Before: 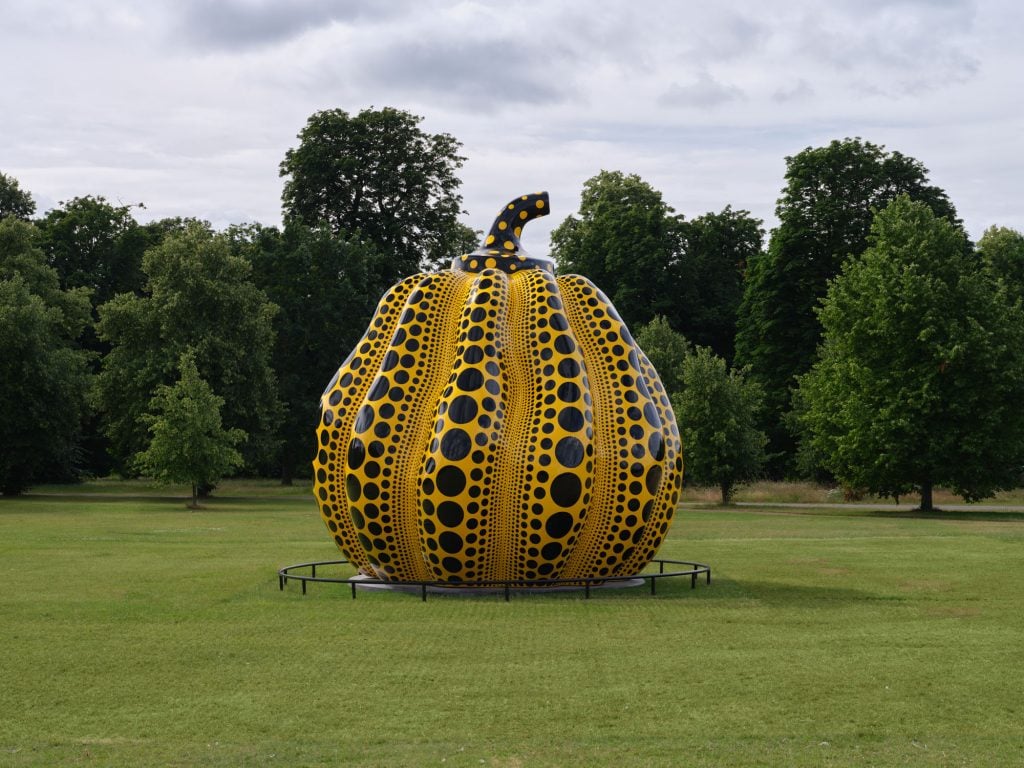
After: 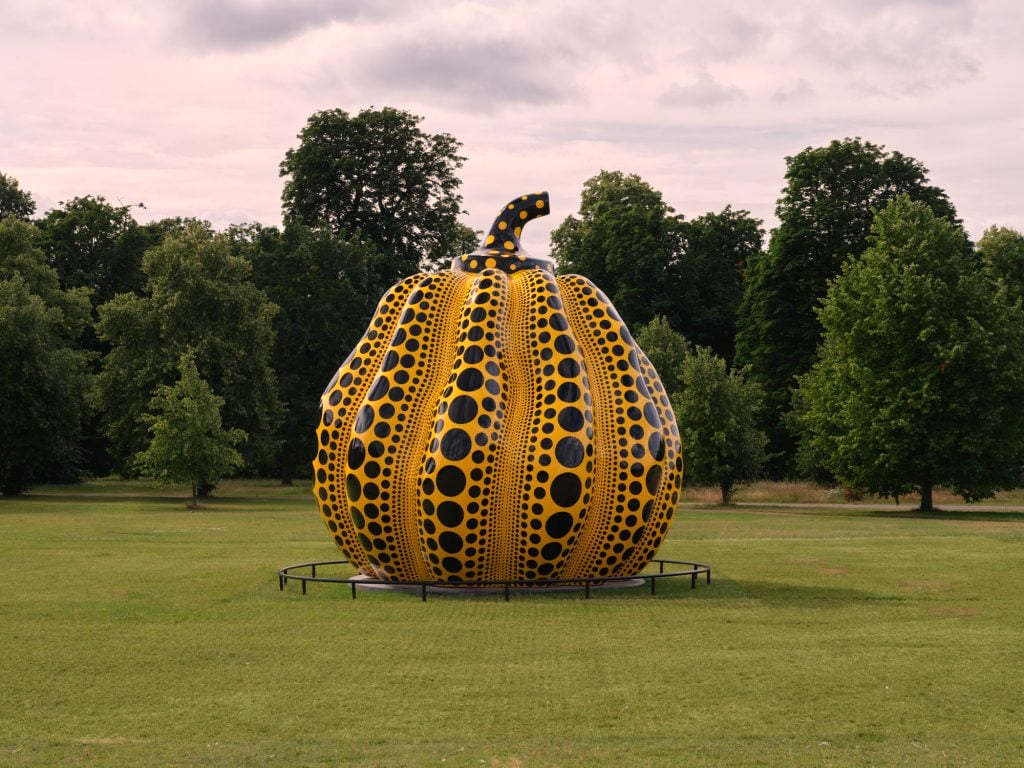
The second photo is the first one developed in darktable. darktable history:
white balance: red 1.127, blue 0.943
exposure: compensate highlight preservation false
